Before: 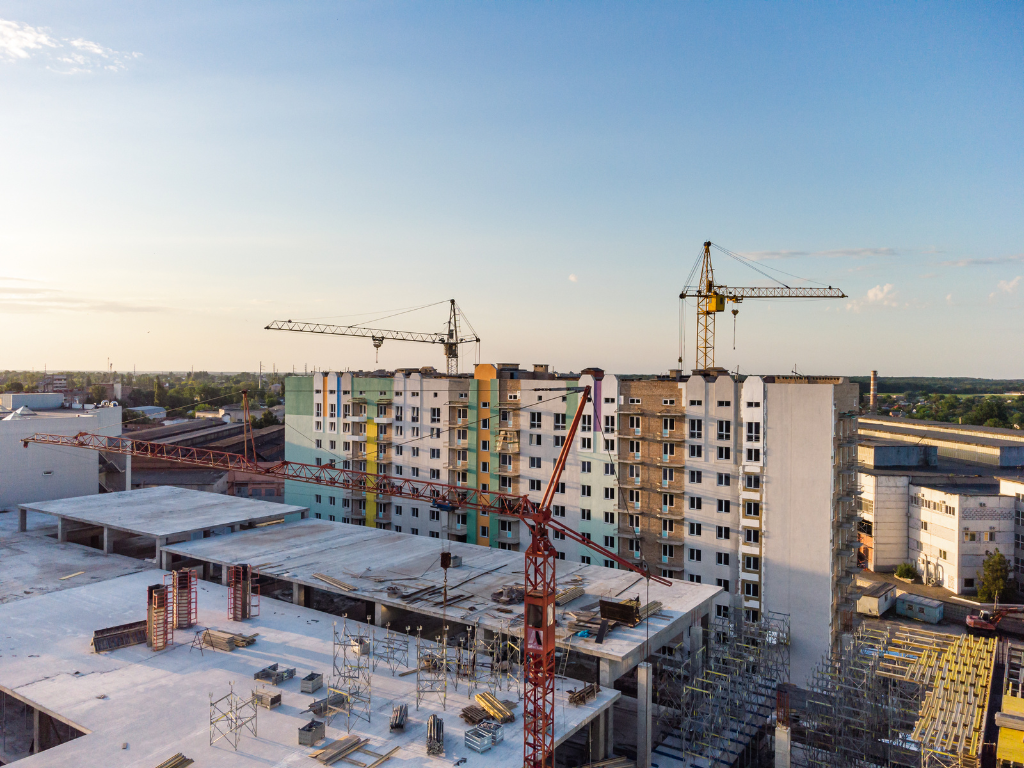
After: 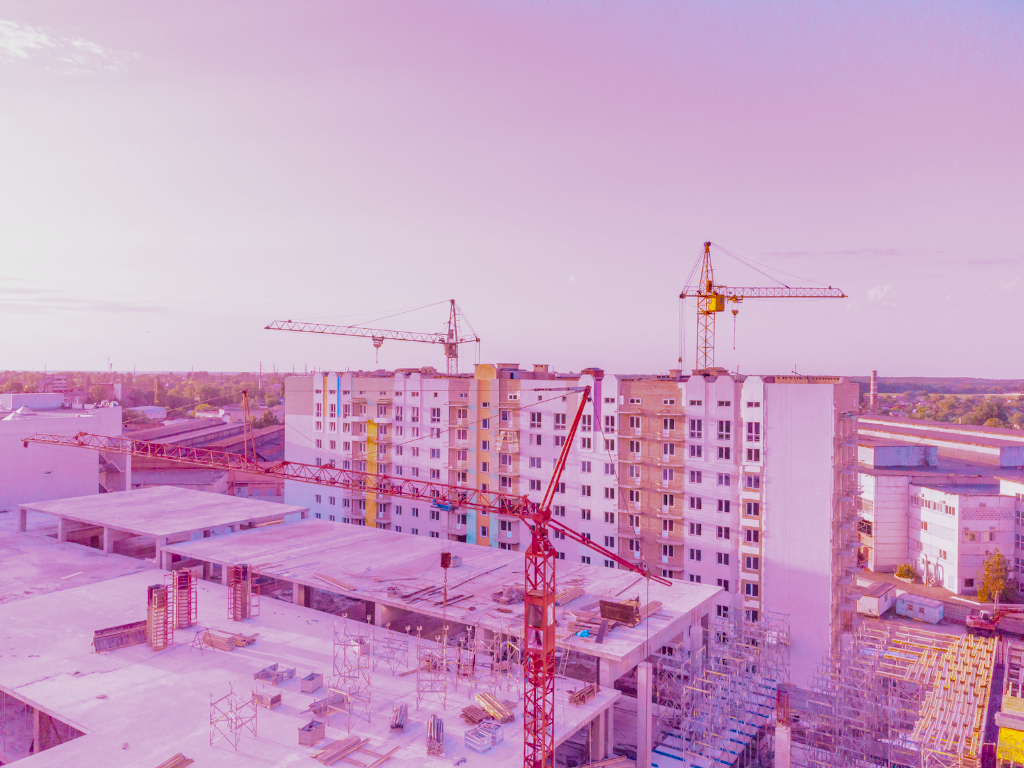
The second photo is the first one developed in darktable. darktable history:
raw chromatic aberrations: on, module defaults
exposure: black level correction 0.001, exposure 0.5 EV, compensate exposure bias true, compensate highlight preservation false
filmic rgb: black relative exposure -7.65 EV, white relative exposure 4.56 EV, hardness 3.61
highlight reconstruction: method reconstruct color, iterations 1, diameter of reconstruction 64 px
hot pixels: on, module defaults
lens correction: scale 1.01, crop 1, focal 85, aperture 2.8, distance 10.02, camera "Canon EOS RP", lens "Canon RF 85mm F2 MACRO IS STM"
raw denoise: x [[0, 0.25, 0.5, 0.75, 1] ×4]
tone equalizer "mask blending: all purposes": on, module defaults
white balance: red 2.016, blue 1.715
local contrast: detail 130%
color balance rgb: linear chroma grading › global chroma 15%, perceptual saturation grading › global saturation 30%
color zones: curves: ch0 [(0.11, 0.396) (0.195, 0.36) (0.25, 0.5) (0.303, 0.412) (0.357, 0.544) (0.75, 0.5) (0.967, 0.328)]; ch1 [(0, 0.468) (0.112, 0.512) (0.202, 0.6) (0.25, 0.5) (0.307, 0.352) (0.357, 0.544) (0.75, 0.5) (0.963, 0.524)]
